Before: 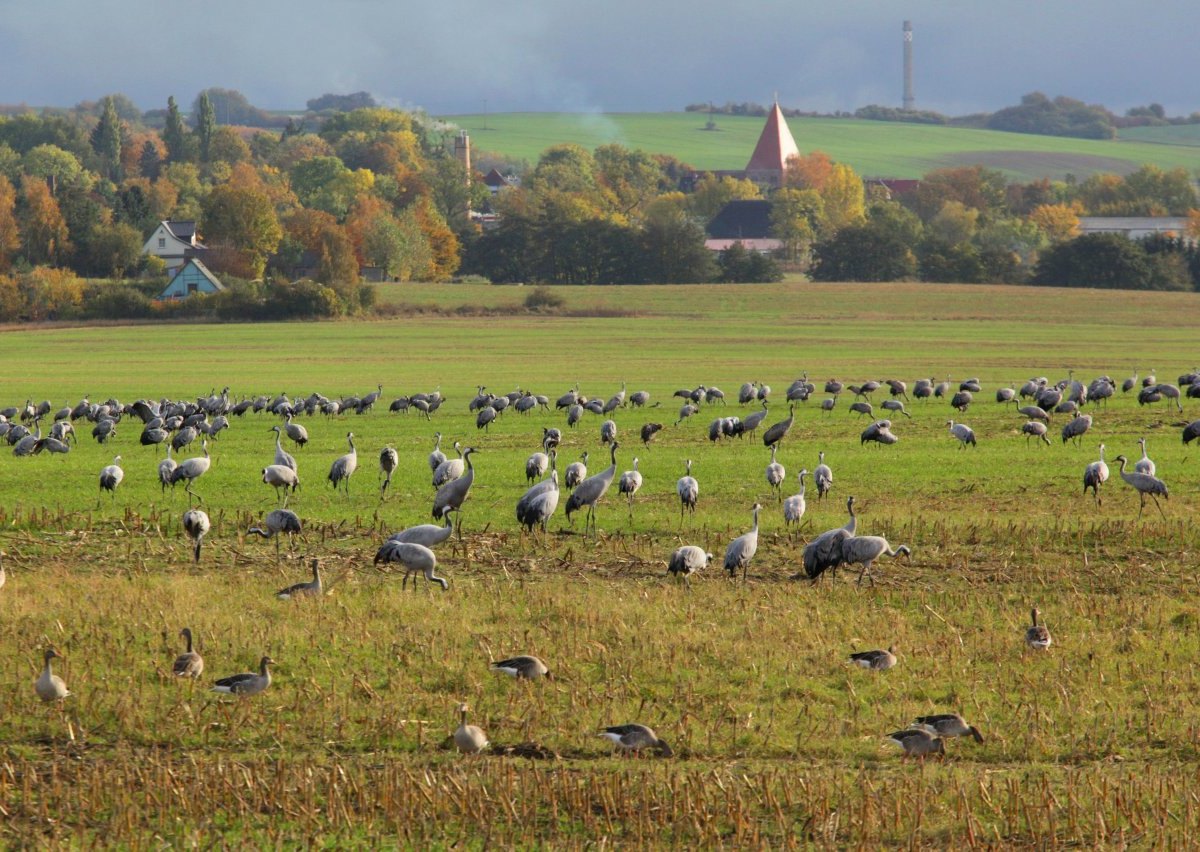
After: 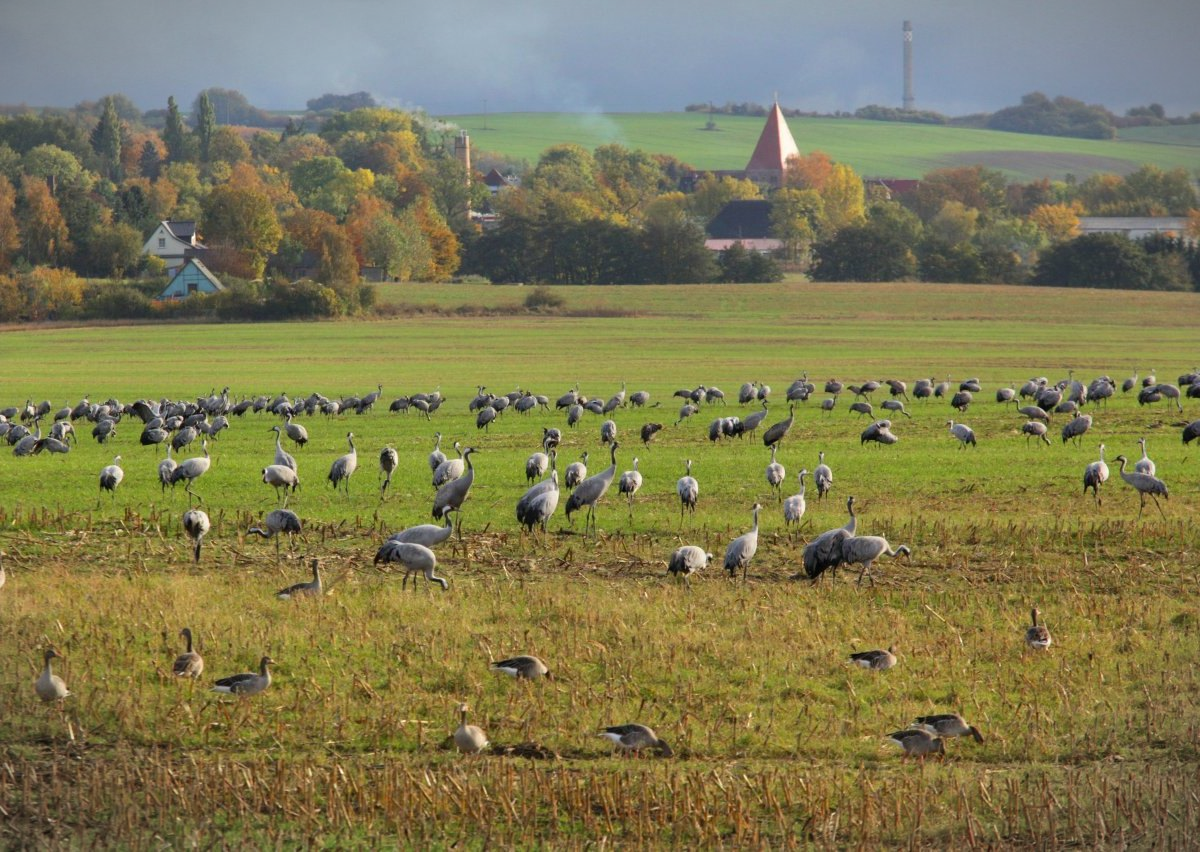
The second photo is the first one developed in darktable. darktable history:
vignetting: fall-off start 99.15%, width/height ratio 1.324, unbound false
